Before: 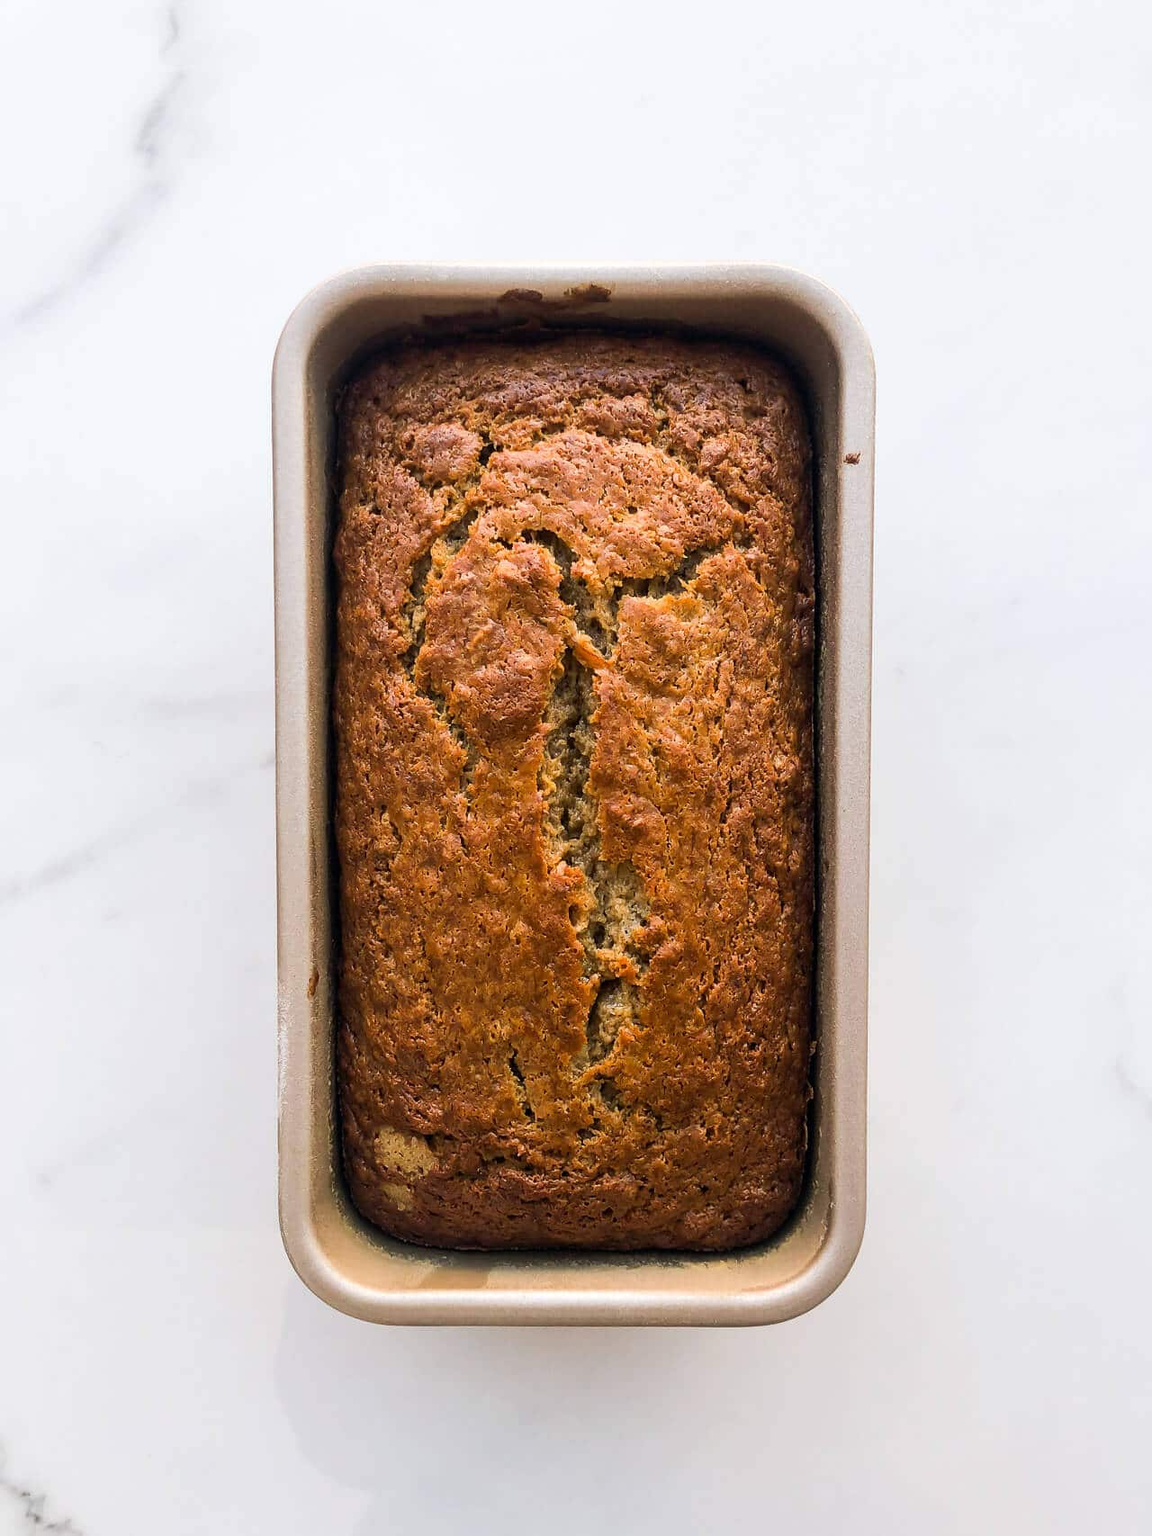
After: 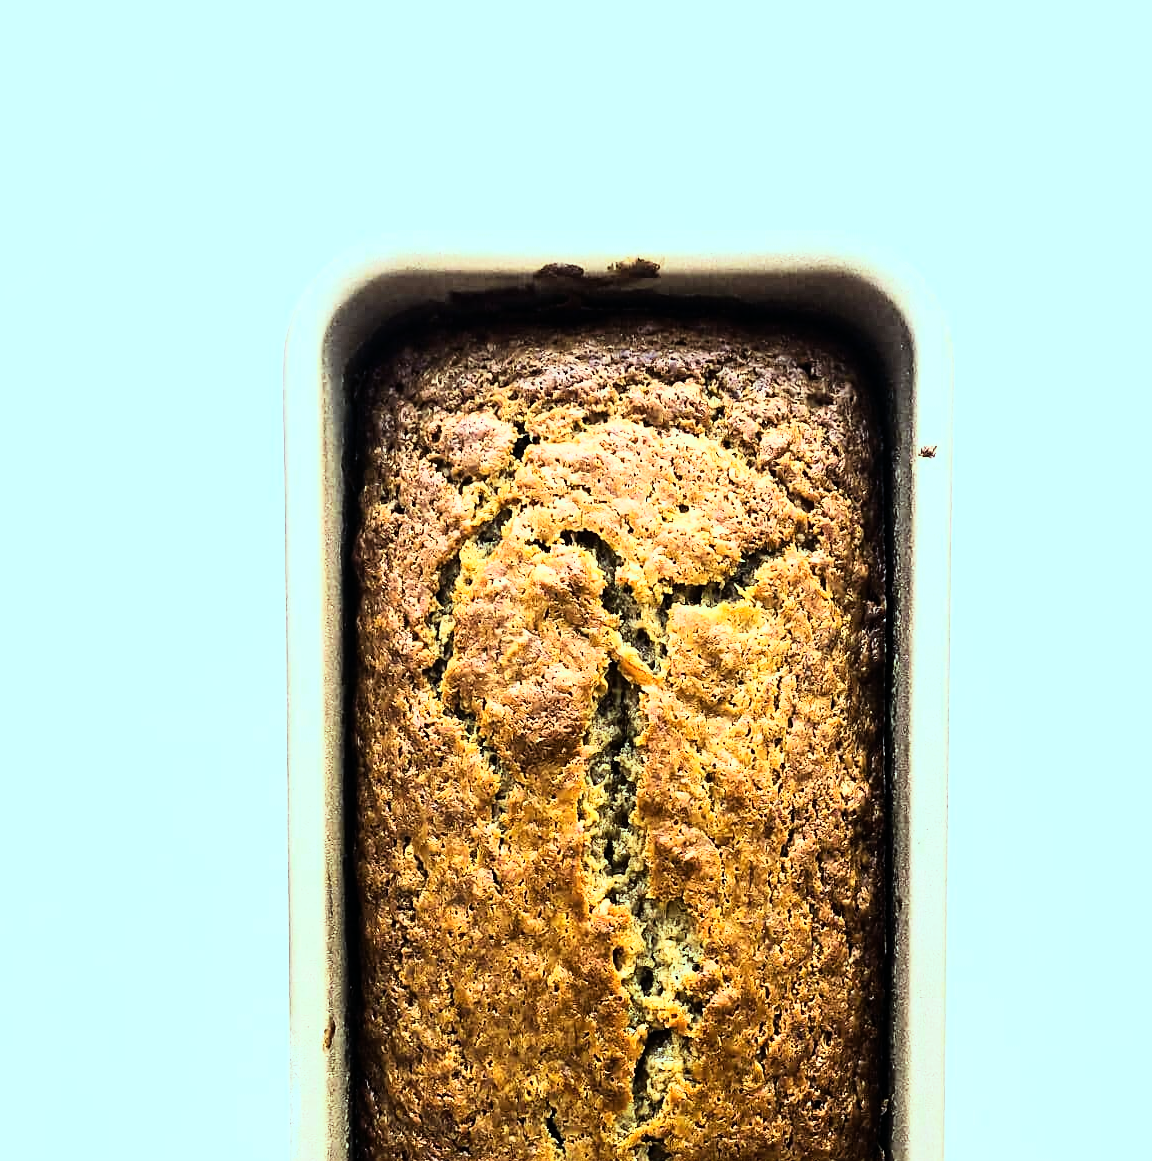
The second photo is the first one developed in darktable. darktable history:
sharpen: amount 0.2
rgb curve: curves: ch0 [(0, 0) (0.21, 0.15) (0.24, 0.21) (0.5, 0.75) (0.75, 0.96) (0.89, 0.99) (1, 1)]; ch1 [(0, 0.02) (0.21, 0.13) (0.25, 0.2) (0.5, 0.67) (0.75, 0.9) (0.89, 0.97) (1, 1)]; ch2 [(0, 0.02) (0.21, 0.13) (0.25, 0.2) (0.5, 0.67) (0.75, 0.9) (0.89, 0.97) (1, 1)], compensate middle gray true
crop: left 1.509%, top 3.452%, right 7.696%, bottom 28.452%
color balance: mode lift, gamma, gain (sRGB), lift [0.997, 0.979, 1.021, 1.011], gamma [1, 1.084, 0.916, 0.998], gain [1, 0.87, 1.13, 1.101], contrast 4.55%, contrast fulcrum 38.24%, output saturation 104.09%
